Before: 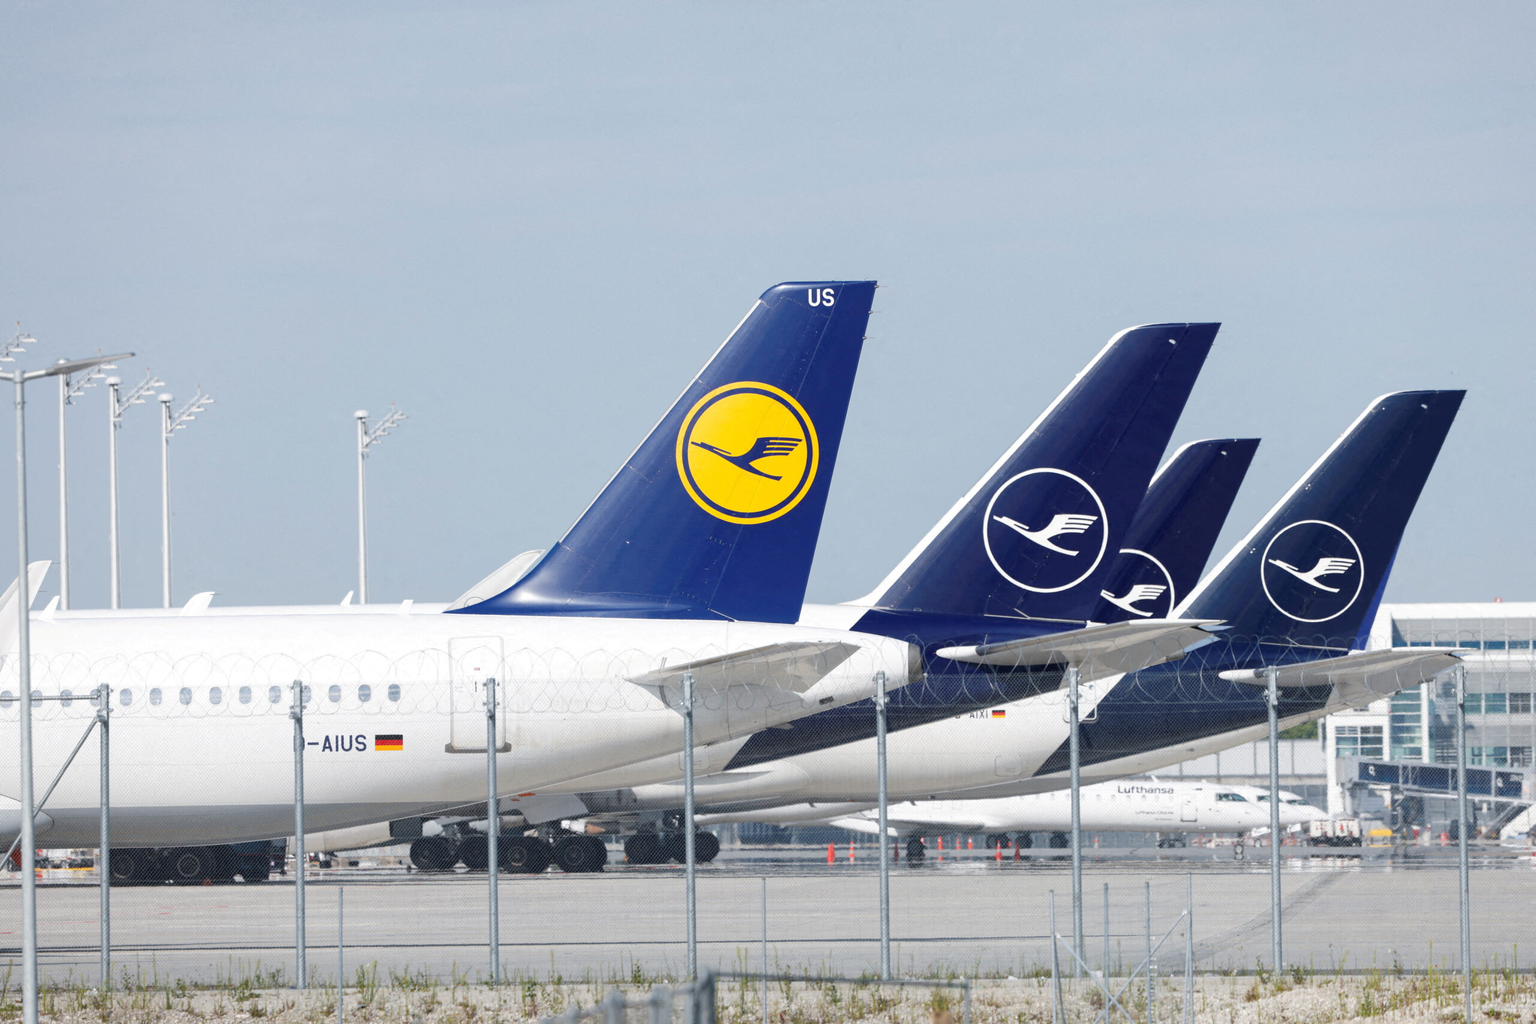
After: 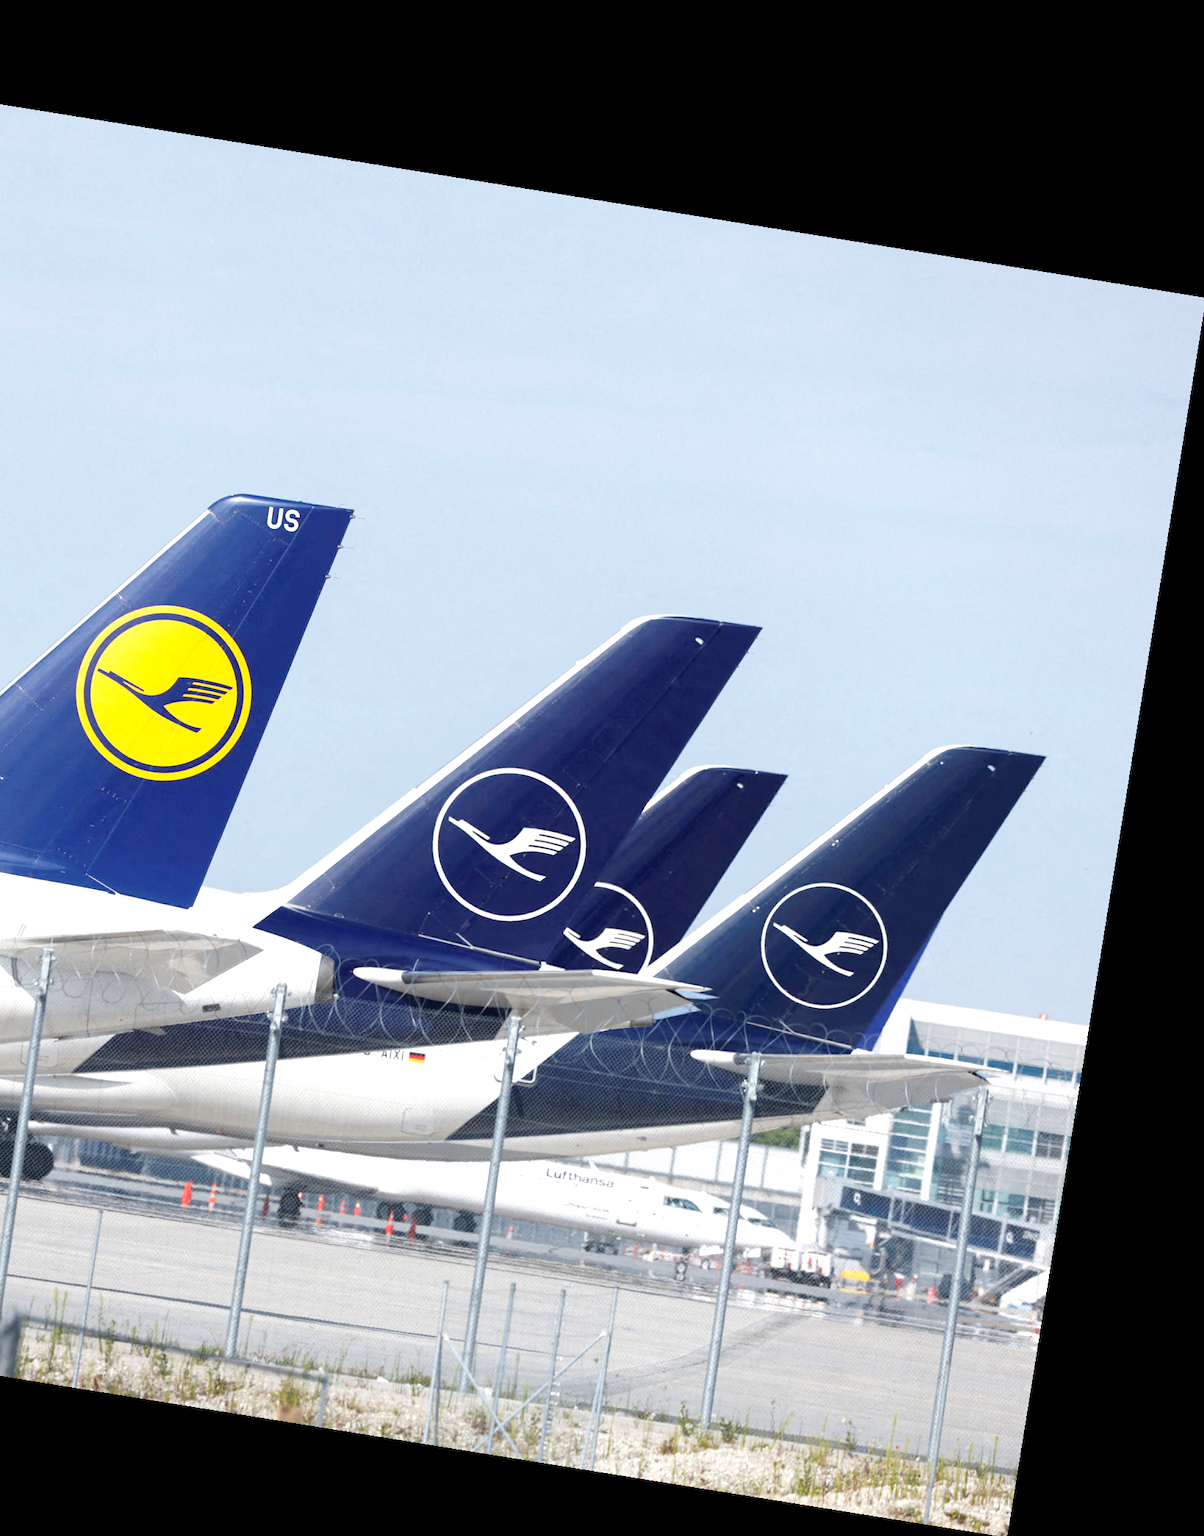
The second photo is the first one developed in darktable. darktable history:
crop: left 41.402%
exposure: black level correction 0.001, exposure 0.5 EV, compensate exposure bias true, compensate highlight preservation false
rotate and perspective: rotation 9.12°, automatic cropping off
